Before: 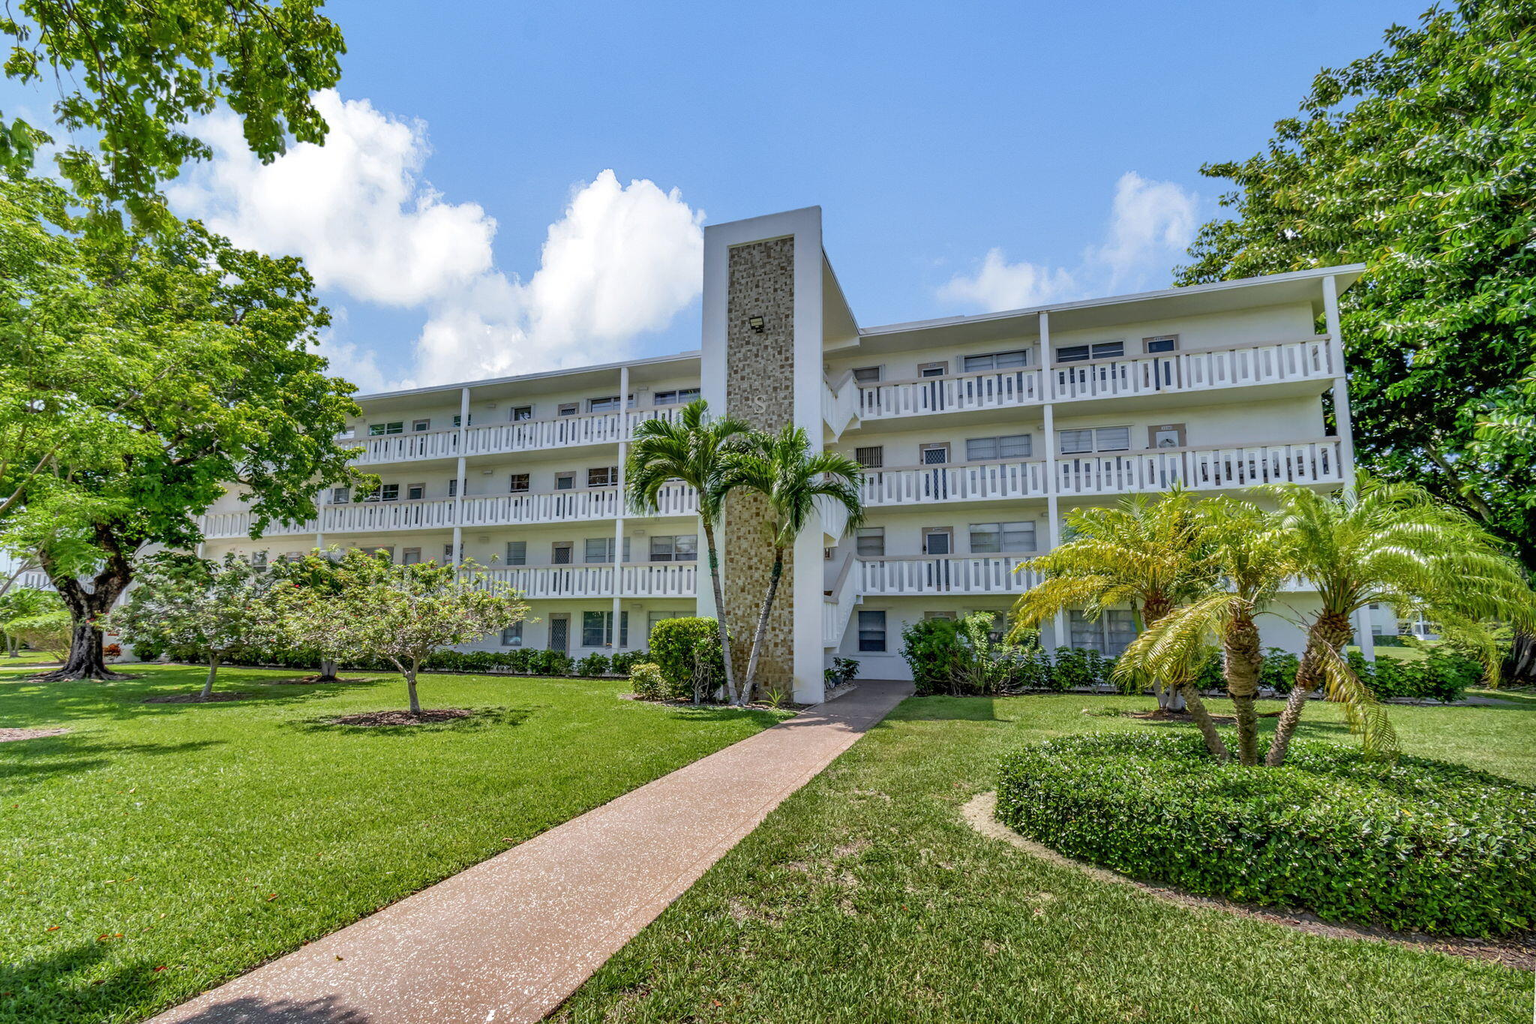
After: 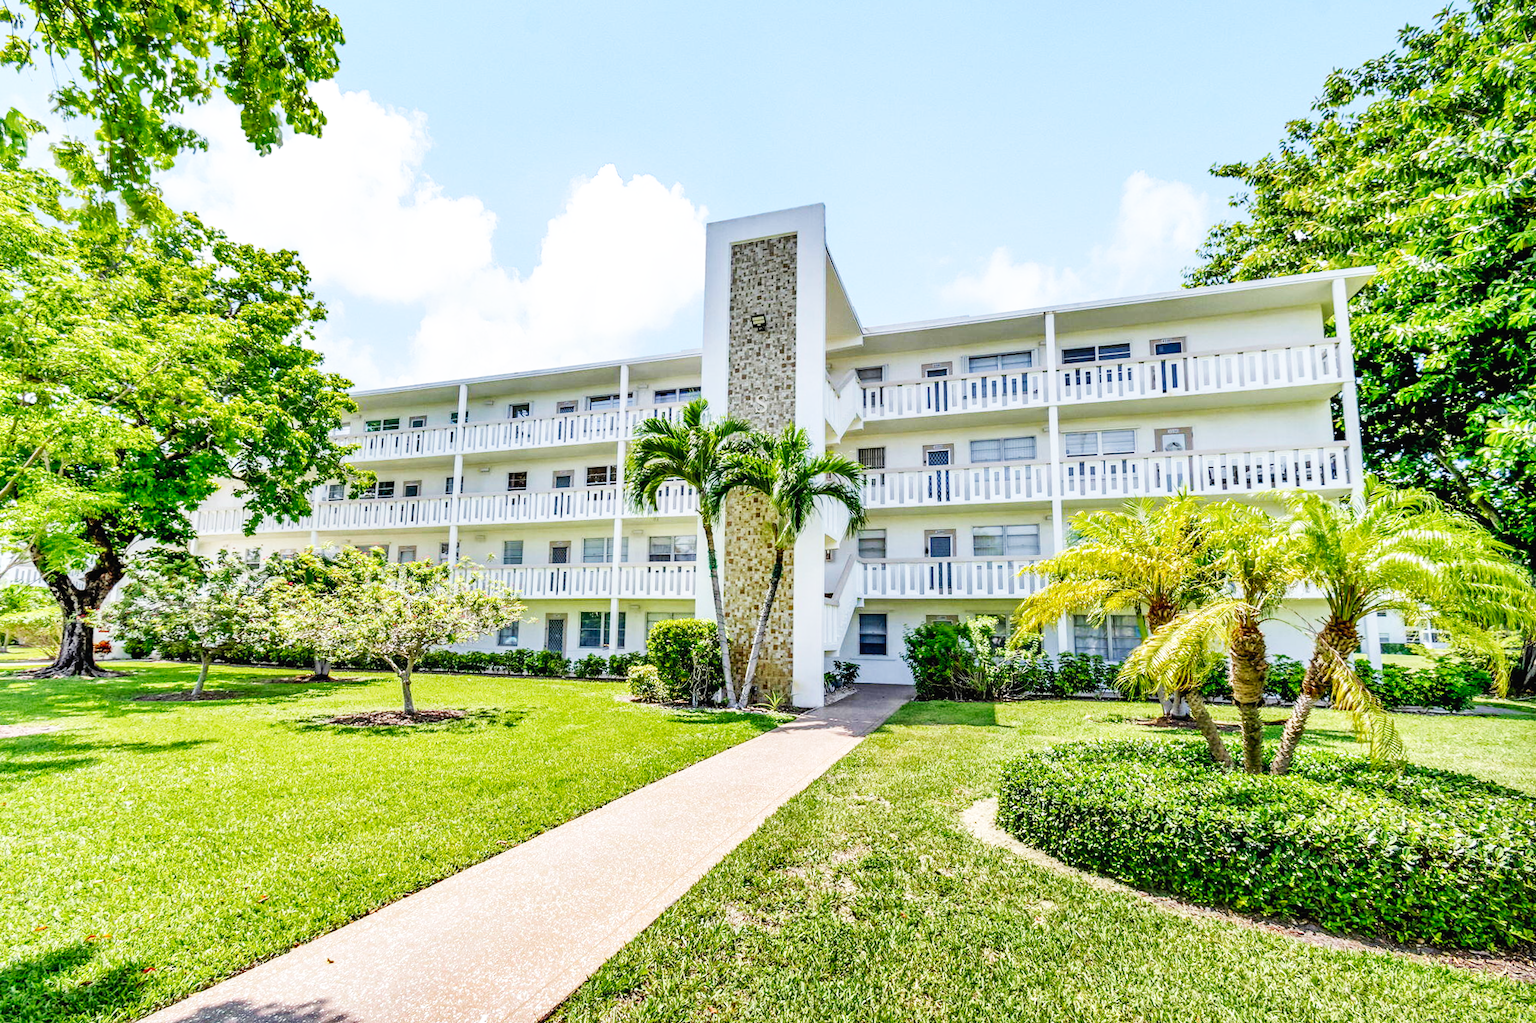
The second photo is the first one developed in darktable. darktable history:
base curve: curves: ch0 [(0, 0.003) (0.001, 0.002) (0.006, 0.004) (0.02, 0.022) (0.048, 0.086) (0.094, 0.234) (0.162, 0.431) (0.258, 0.629) (0.385, 0.8) (0.548, 0.918) (0.751, 0.988) (1, 1)], preserve colors none
crop and rotate: angle -0.5°
